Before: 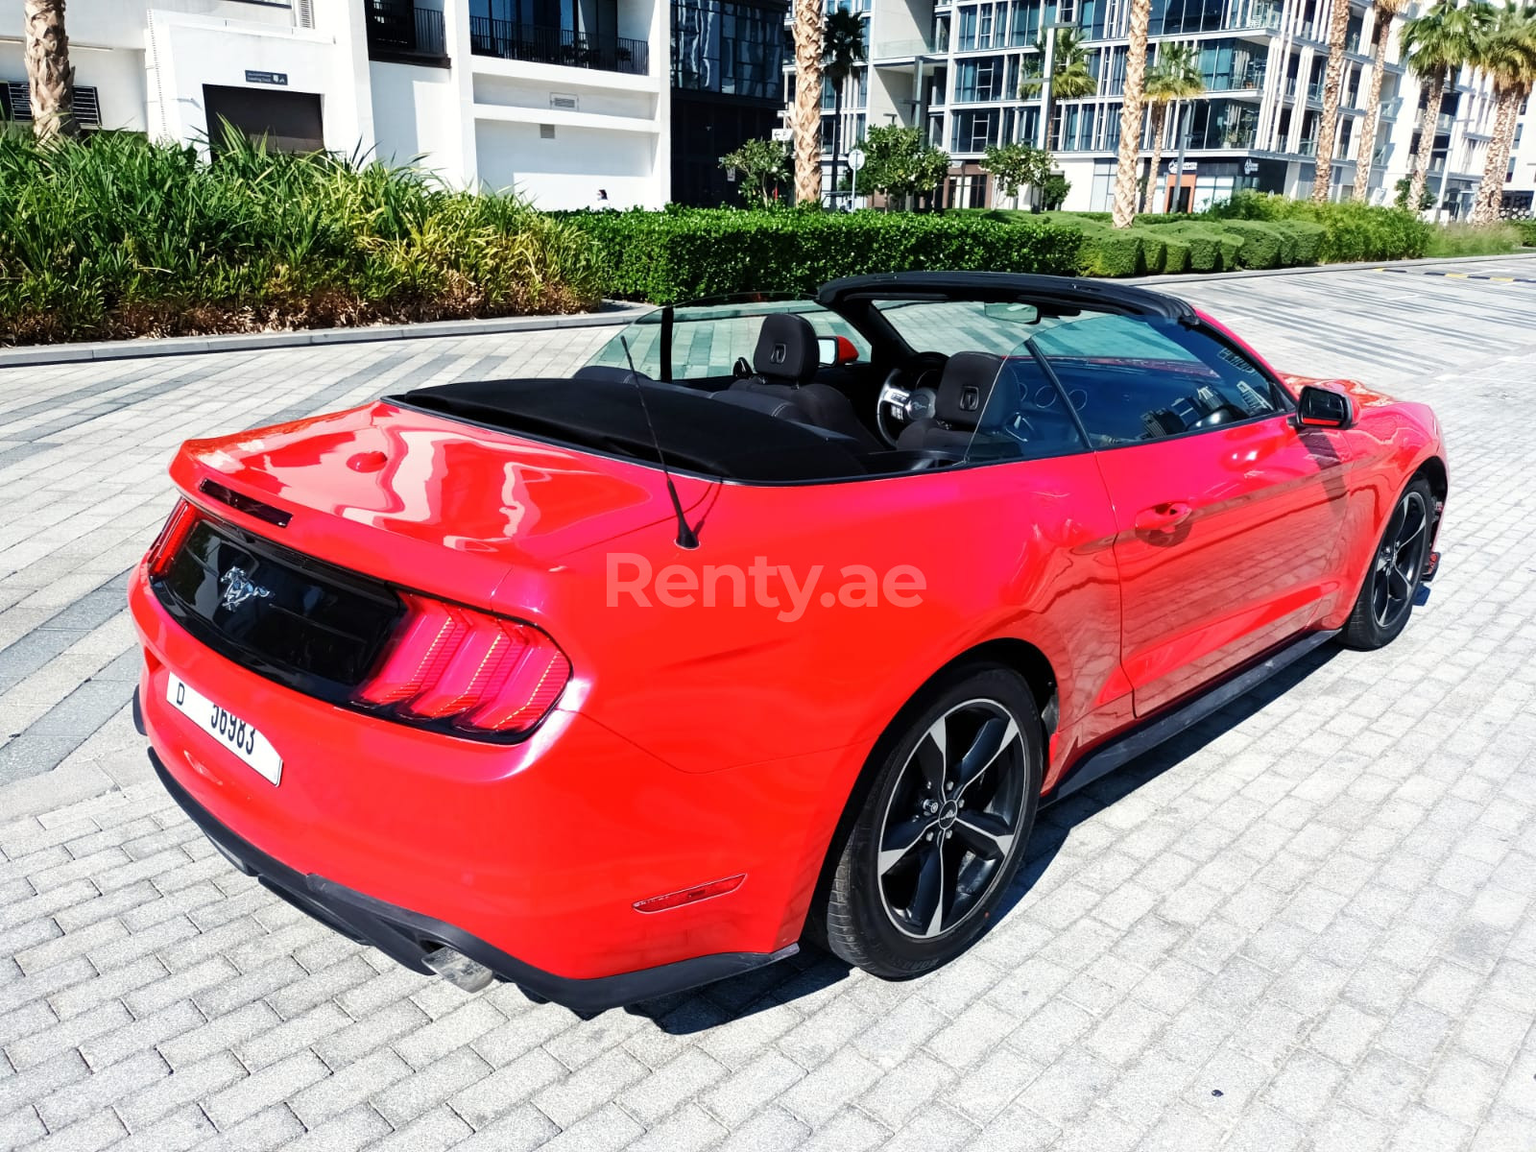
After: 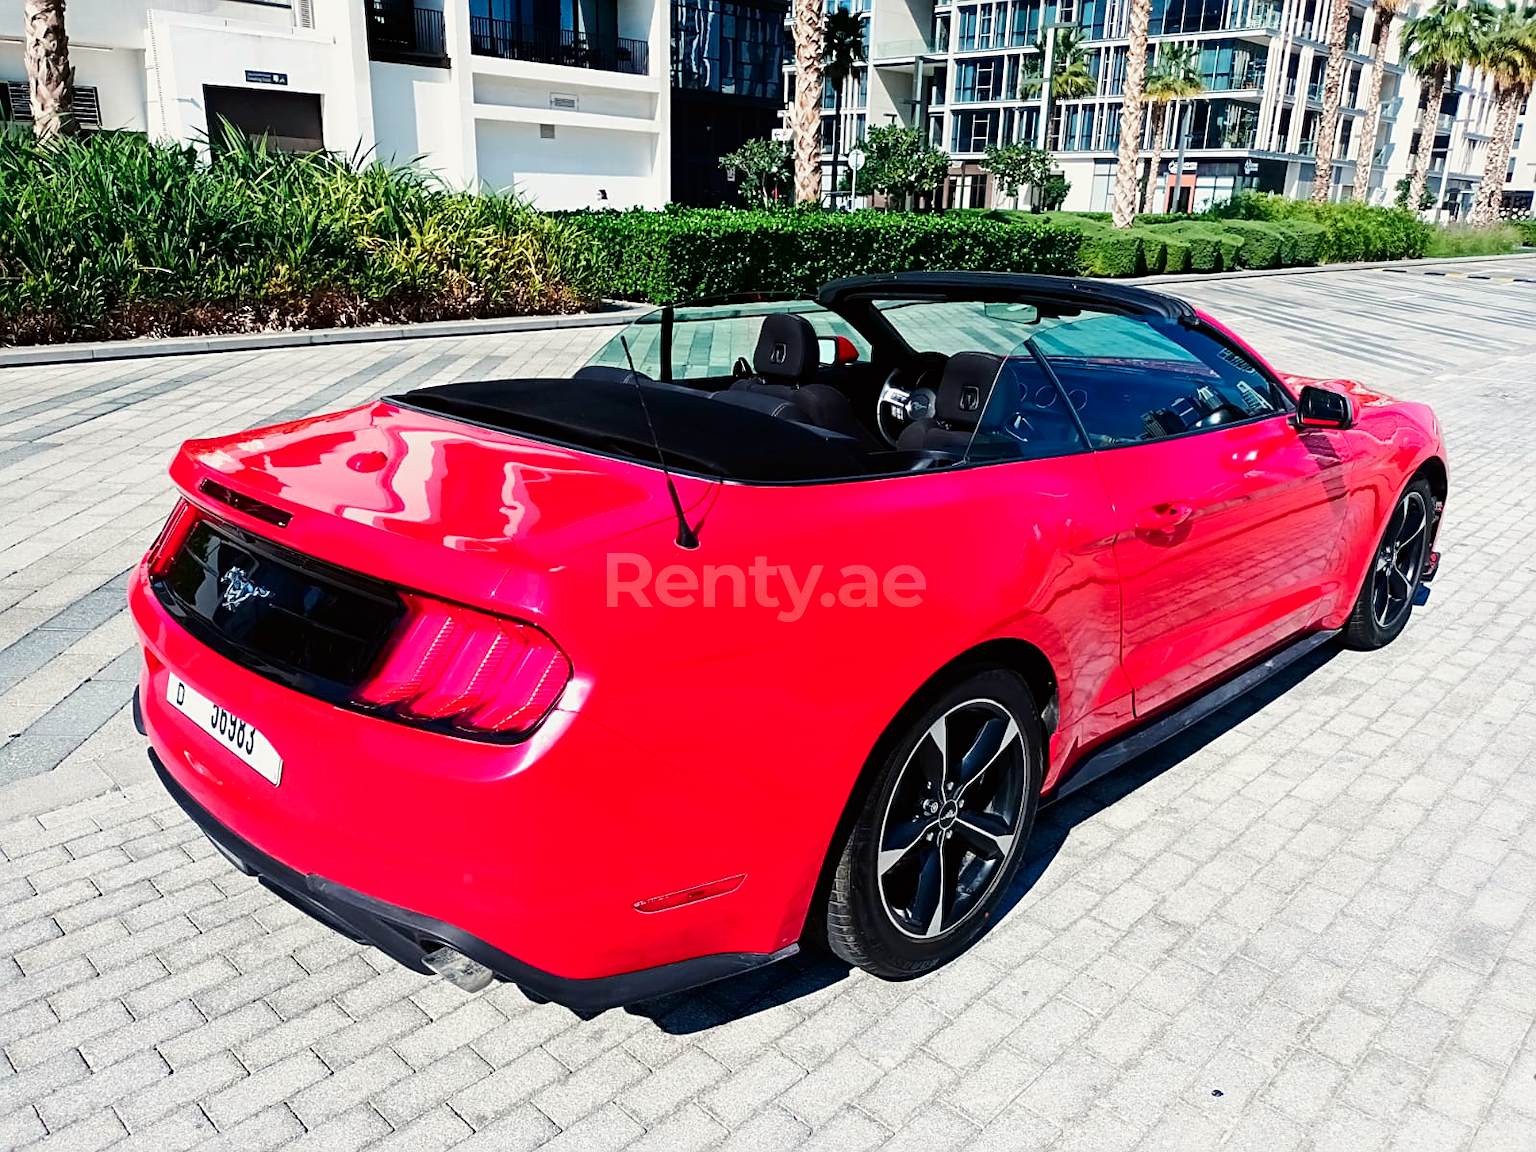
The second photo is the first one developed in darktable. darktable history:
sharpen: on, module defaults
tone curve: curves: ch0 [(0, 0) (0.068, 0.031) (0.183, 0.13) (0.341, 0.319) (0.547, 0.545) (0.828, 0.817) (1, 0.968)]; ch1 [(0, 0) (0.23, 0.166) (0.34, 0.308) (0.371, 0.337) (0.429, 0.408) (0.477, 0.466) (0.499, 0.5) (0.529, 0.528) (0.559, 0.578) (0.743, 0.798) (1, 1)]; ch2 [(0, 0) (0.431, 0.419) (0.495, 0.502) (0.524, 0.525) (0.568, 0.543) (0.6, 0.597) (0.634, 0.644) (0.728, 0.722) (1, 1)], color space Lab, independent channels, preserve colors none
